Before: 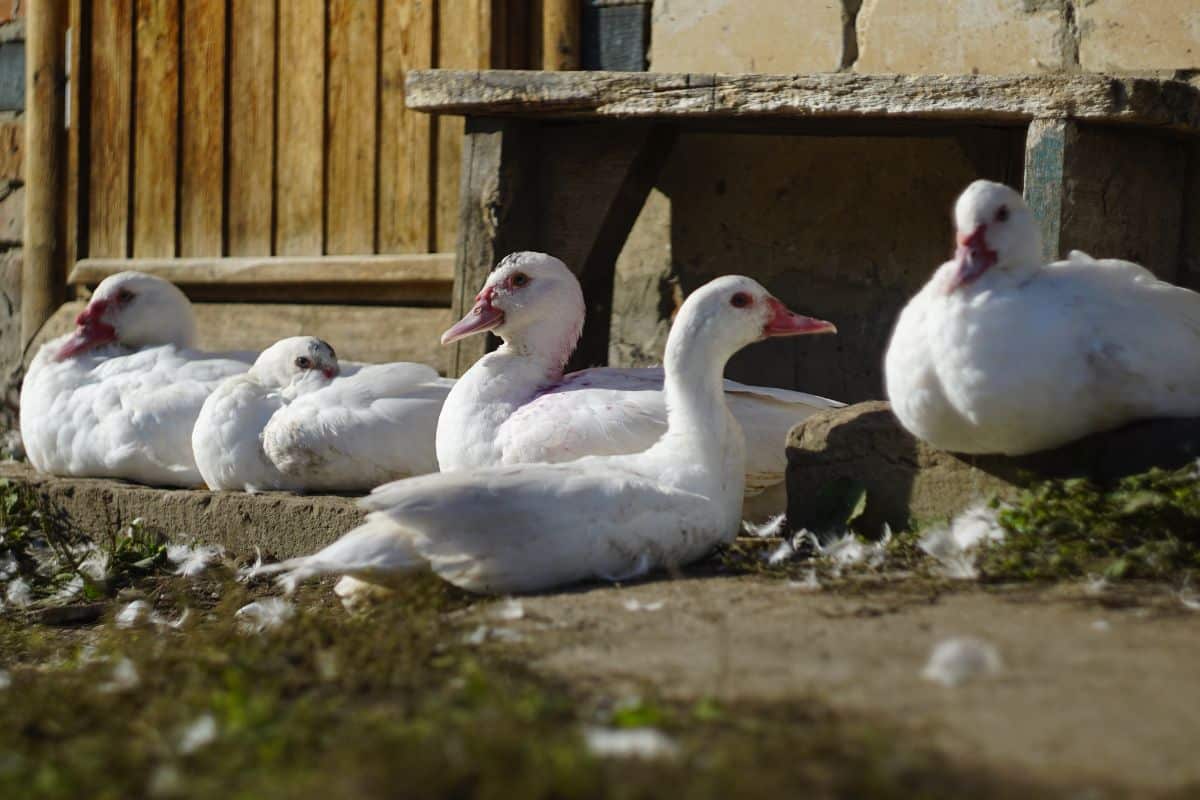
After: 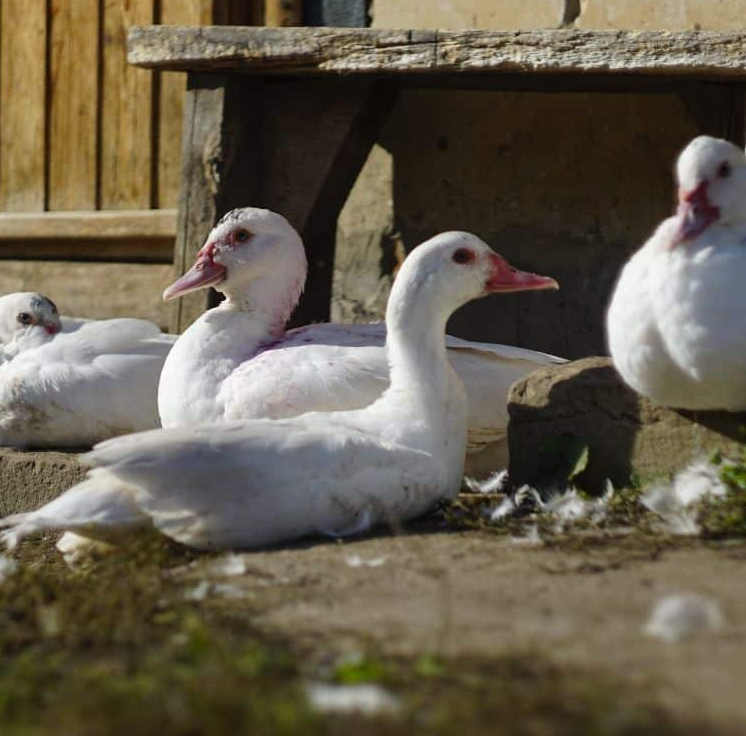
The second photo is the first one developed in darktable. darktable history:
crop and rotate: left 23.168%, top 5.623%, right 14.608%, bottom 2.348%
